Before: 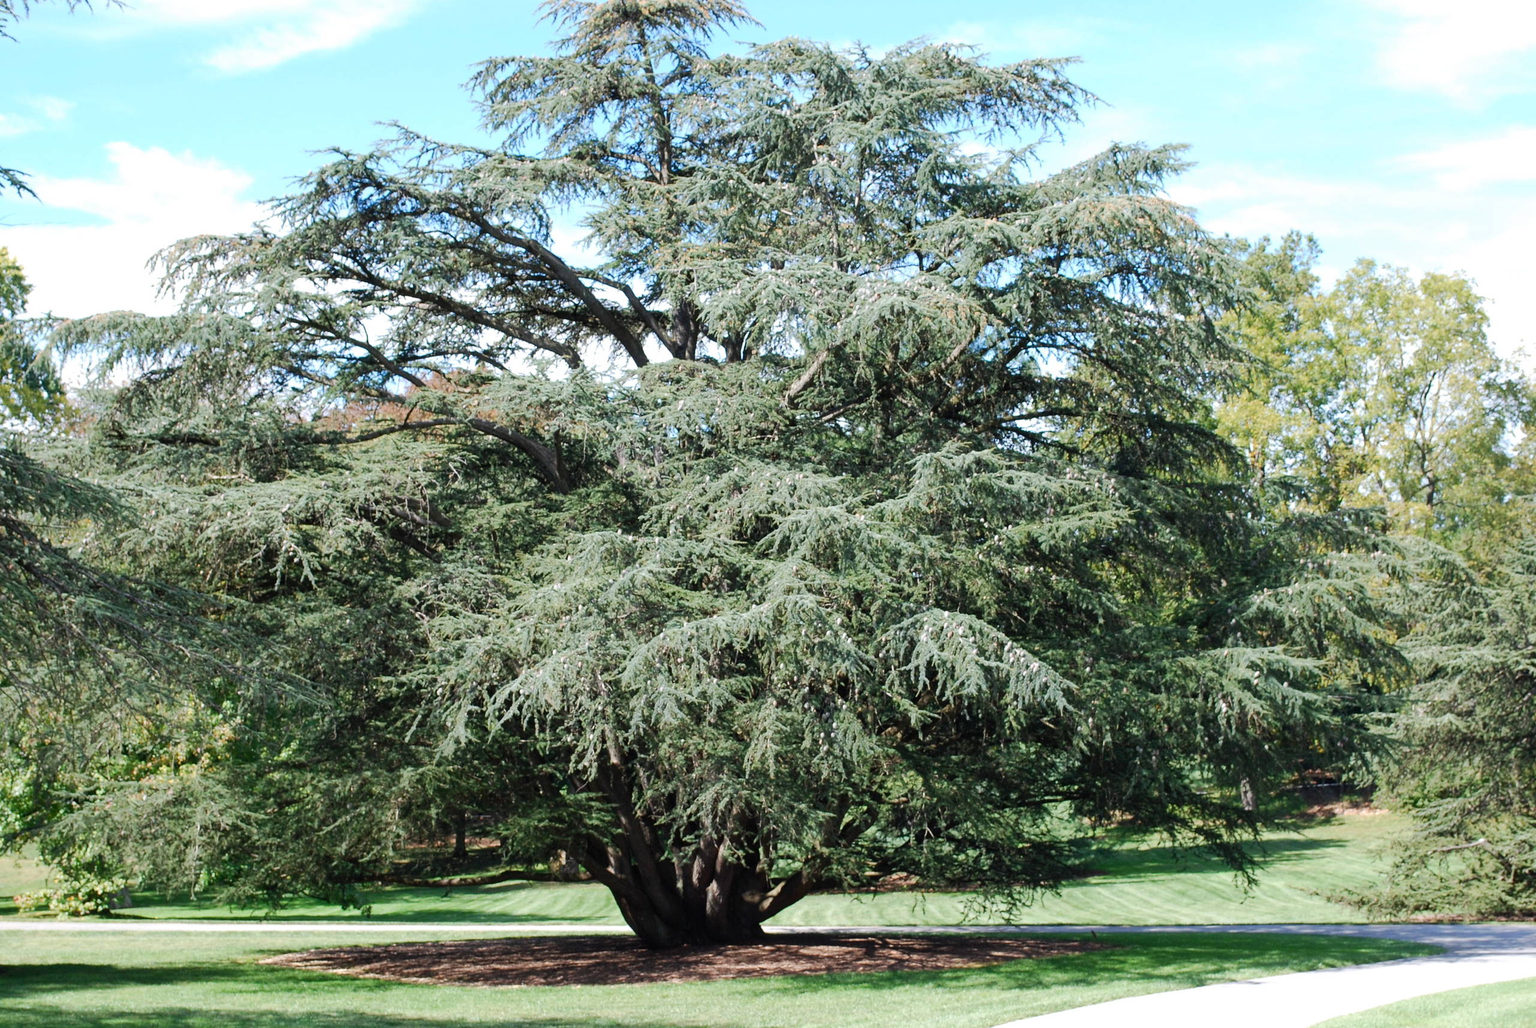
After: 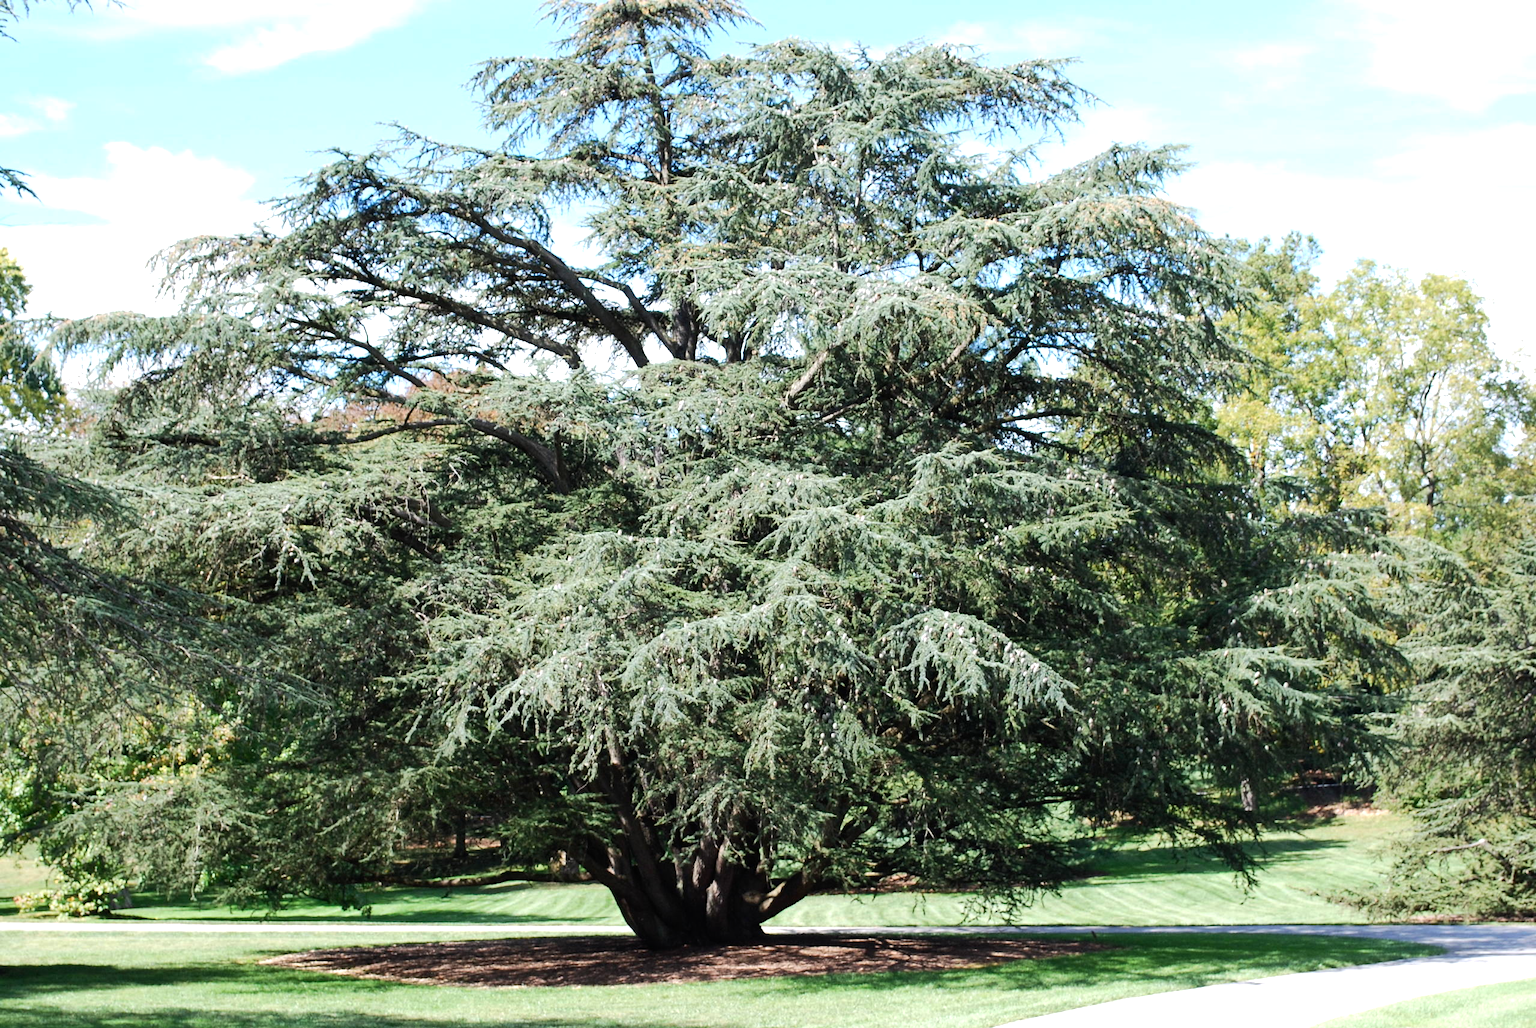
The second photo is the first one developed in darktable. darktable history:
tone equalizer: -8 EV -0.446 EV, -7 EV -0.357 EV, -6 EV -0.313 EV, -5 EV -0.253 EV, -3 EV 0.238 EV, -2 EV 0.314 EV, -1 EV 0.365 EV, +0 EV 0.432 EV, edges refinement/feathering 500, mask exposure compensation -1.57 EV, preserve details no
